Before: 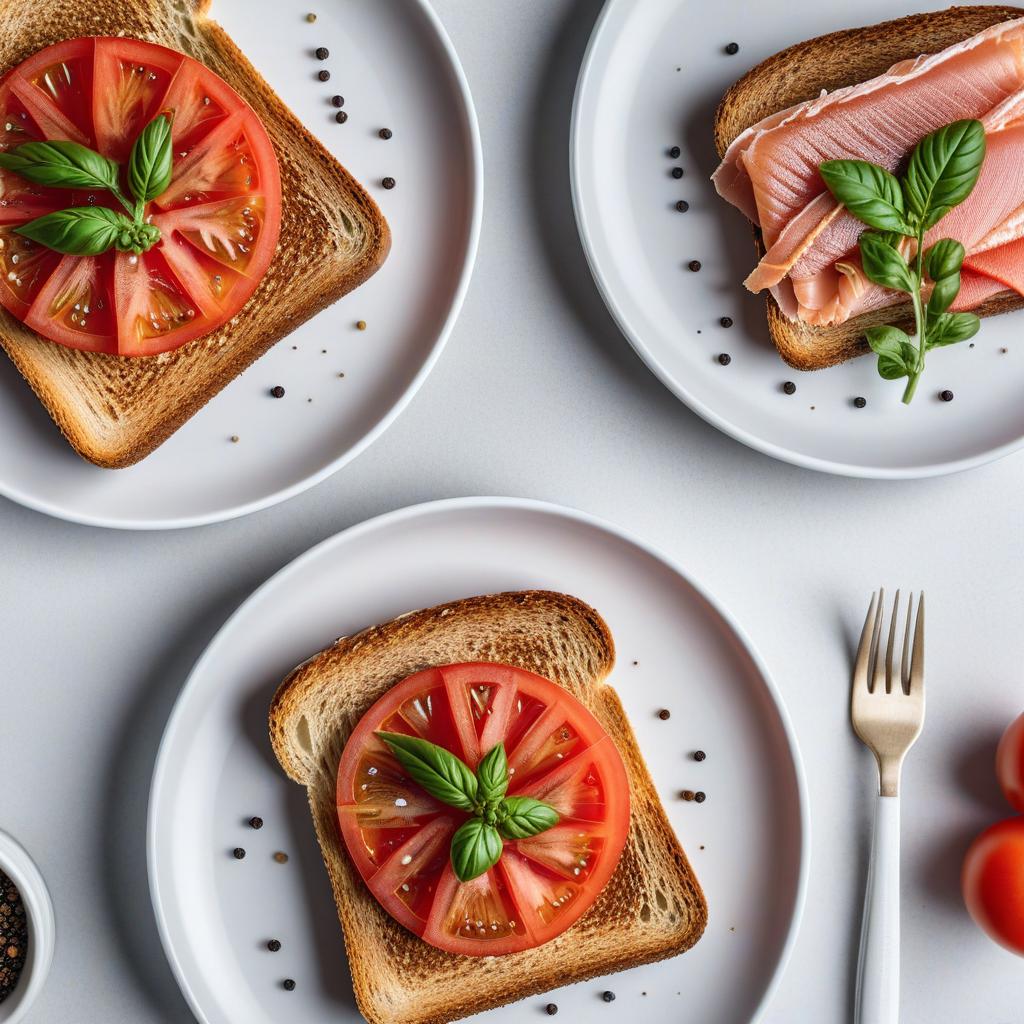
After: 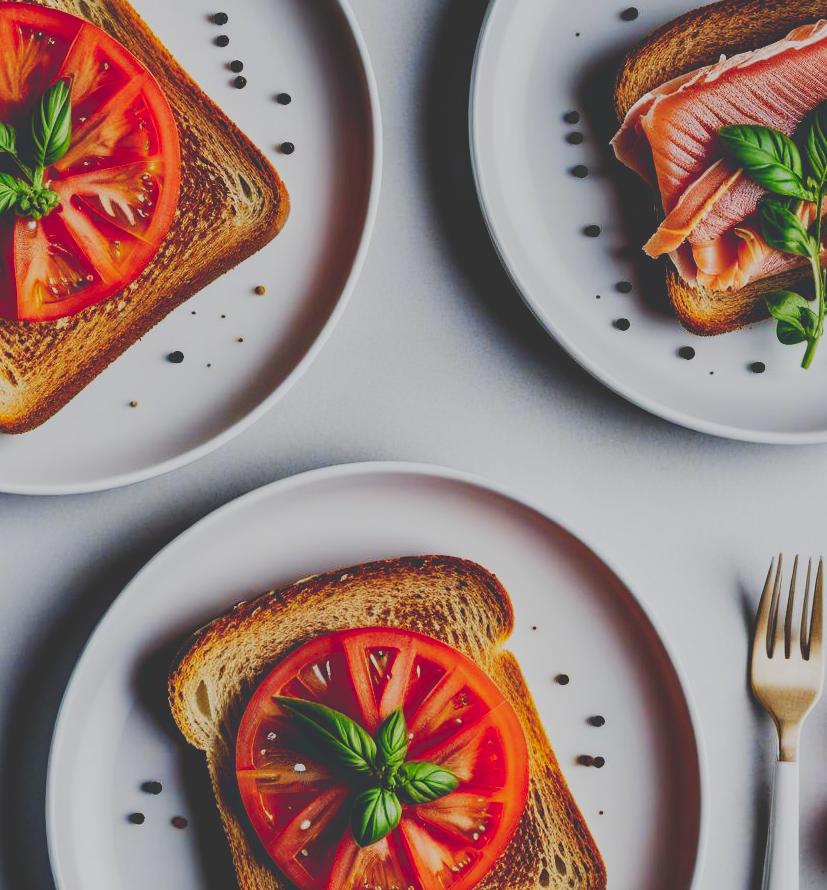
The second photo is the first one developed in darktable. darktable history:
crop: left 9.937%, top 3.484%, right 9.219%, bottom 9.525%
haze removal: strength 0.432, compatibility mode true, adaptive false
tone curve: curves: ch0 [(0, 0.23) (0.125, 0.207) (0.245, 0.227) (0.736, 0.695) (1, 0.824)], preserve colors none
contrast brightness saturation: saturation 0.18
